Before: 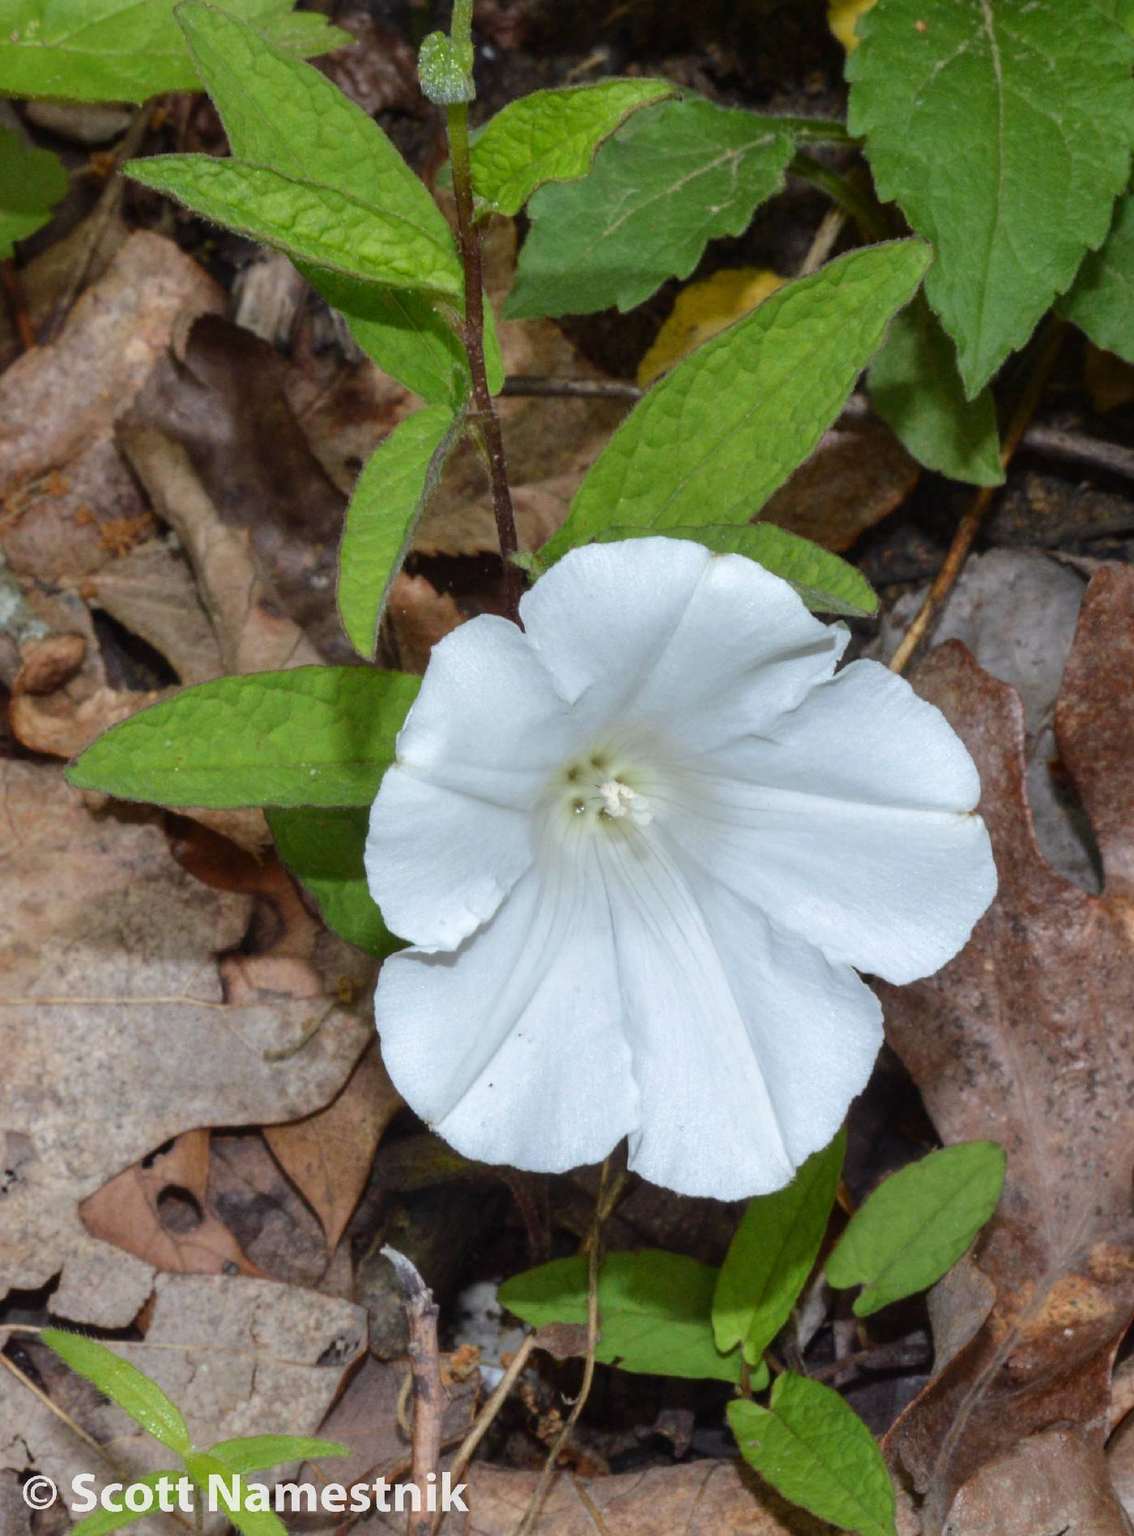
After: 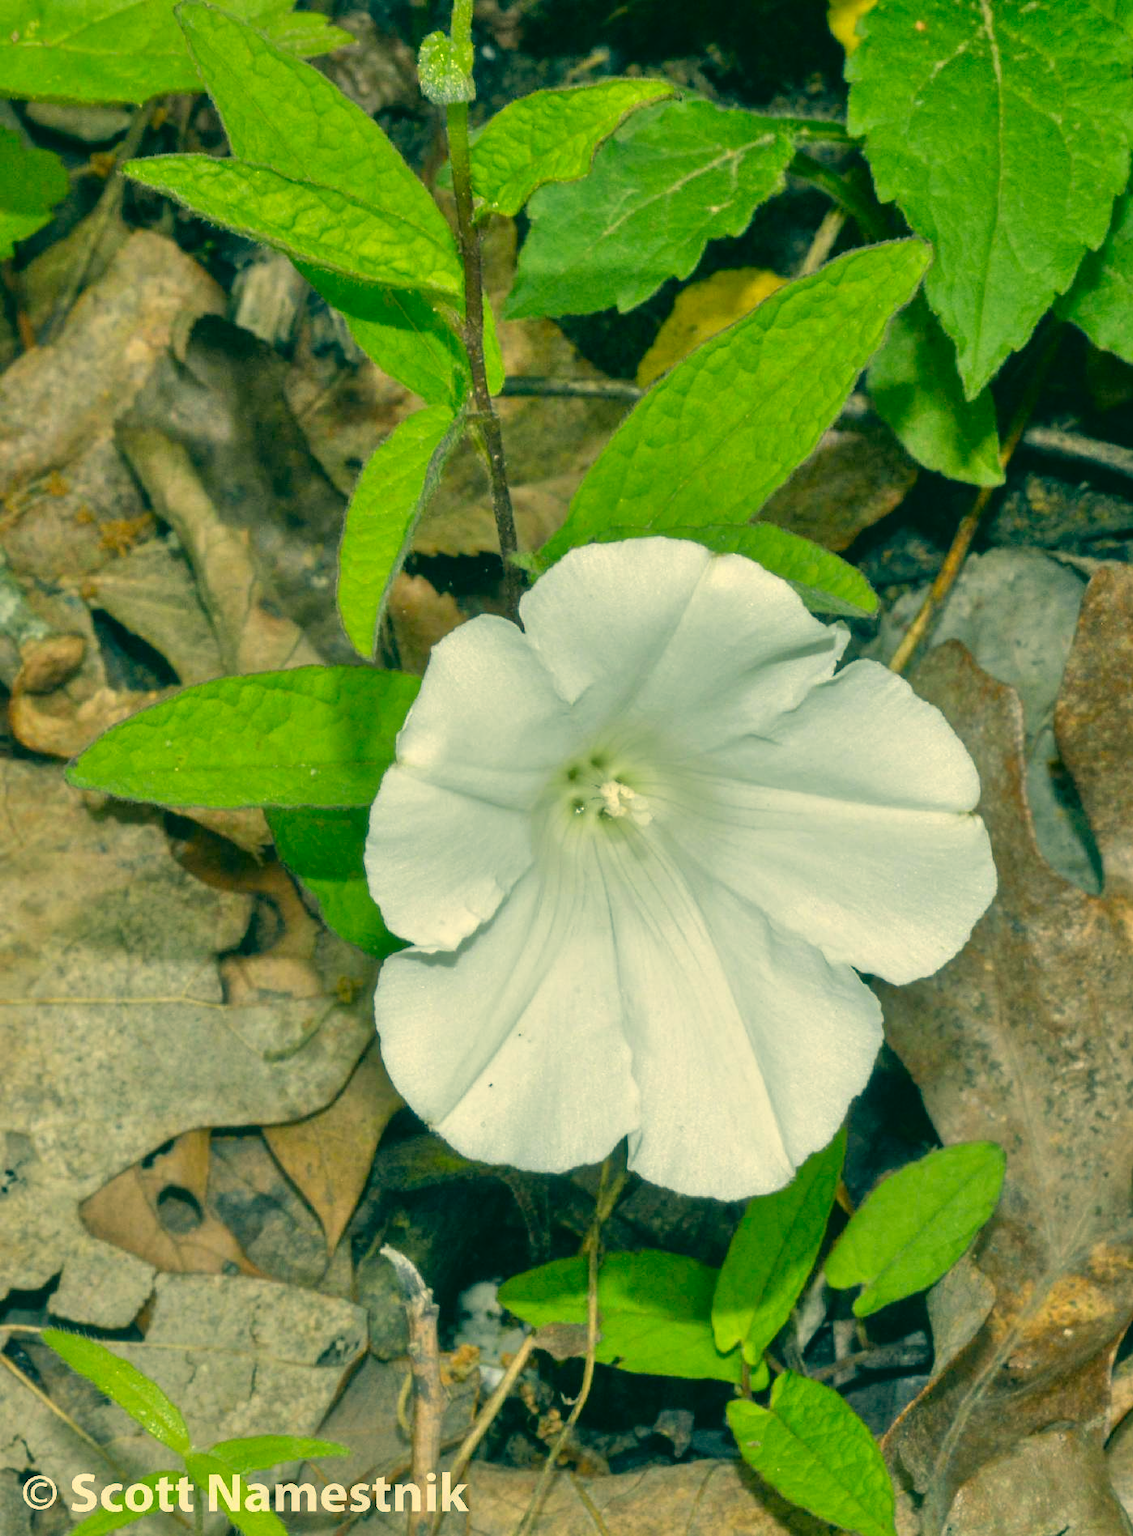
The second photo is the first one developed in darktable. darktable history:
tone equalizer: -7 EV 0.151 EV, -6 EV 0.637 EV, -5 EV 1.13 EV, -4 EV 1.32 EV, -3 EV 1.12 EV, -2 EV 0.6 EV, -1 EV 0.167 EV
color correction: highlights a* 2.06, highlights b* 34.64, shadows a* -36.46, shadows b* -5.29
